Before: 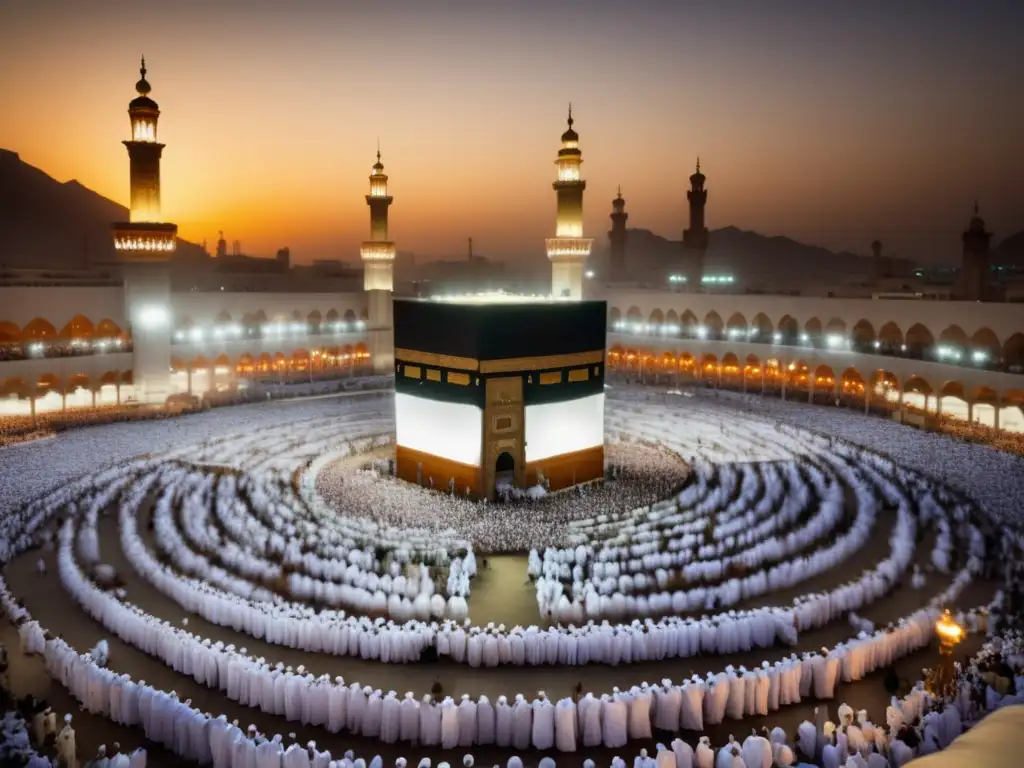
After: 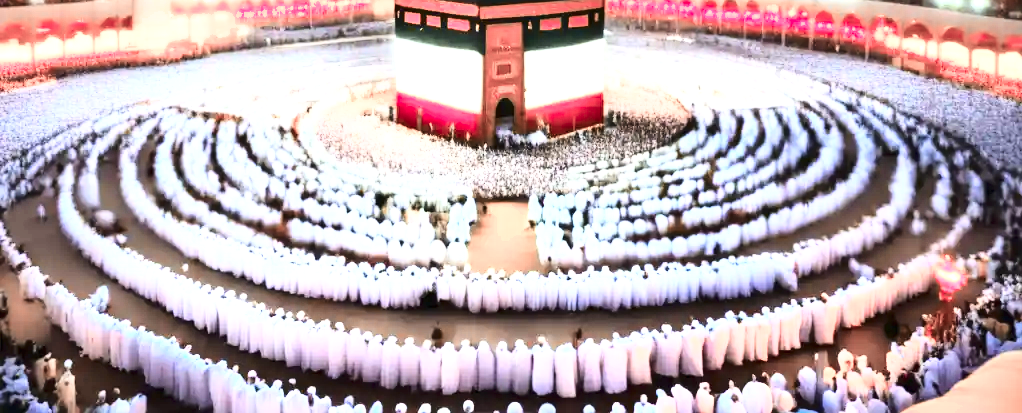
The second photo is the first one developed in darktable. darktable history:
crop and rotate: top 46.144%, right 0.114%
shadows and highlights: soften with gaussian
color zones: curves: ch2 [(0, 0.488) (0.143, 0.417) (0.286, 0.212) (0.429, 0.179) (0.571, 0.154) (0.714, 0.415) (0.857, 0.495) (1, 0.488)]
exposure: black level correction 0, exposure 1.739 EV, compensate highlight preservation false
base curve: curves: ch0 [(0, 0) (0.036, 0.037) (0.121, 0.228) (0.46, 0.76) (0.859, 0.983) (1, 1)]
